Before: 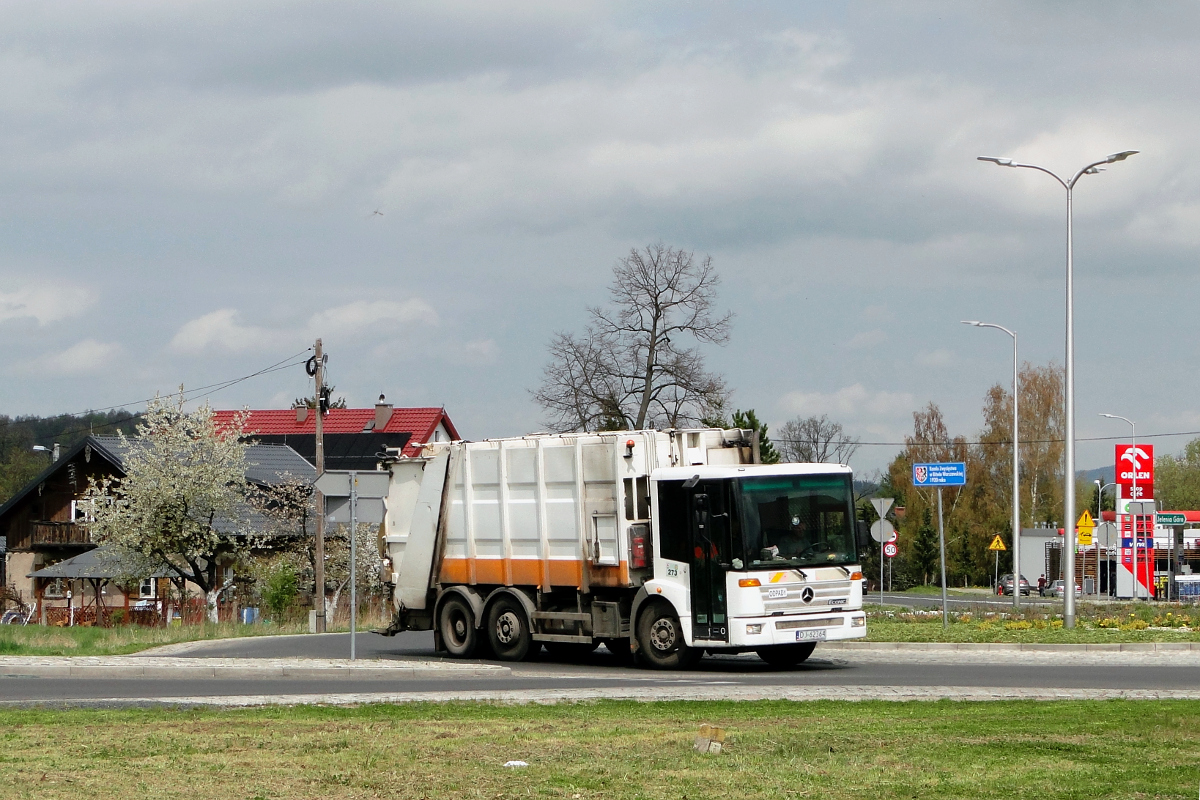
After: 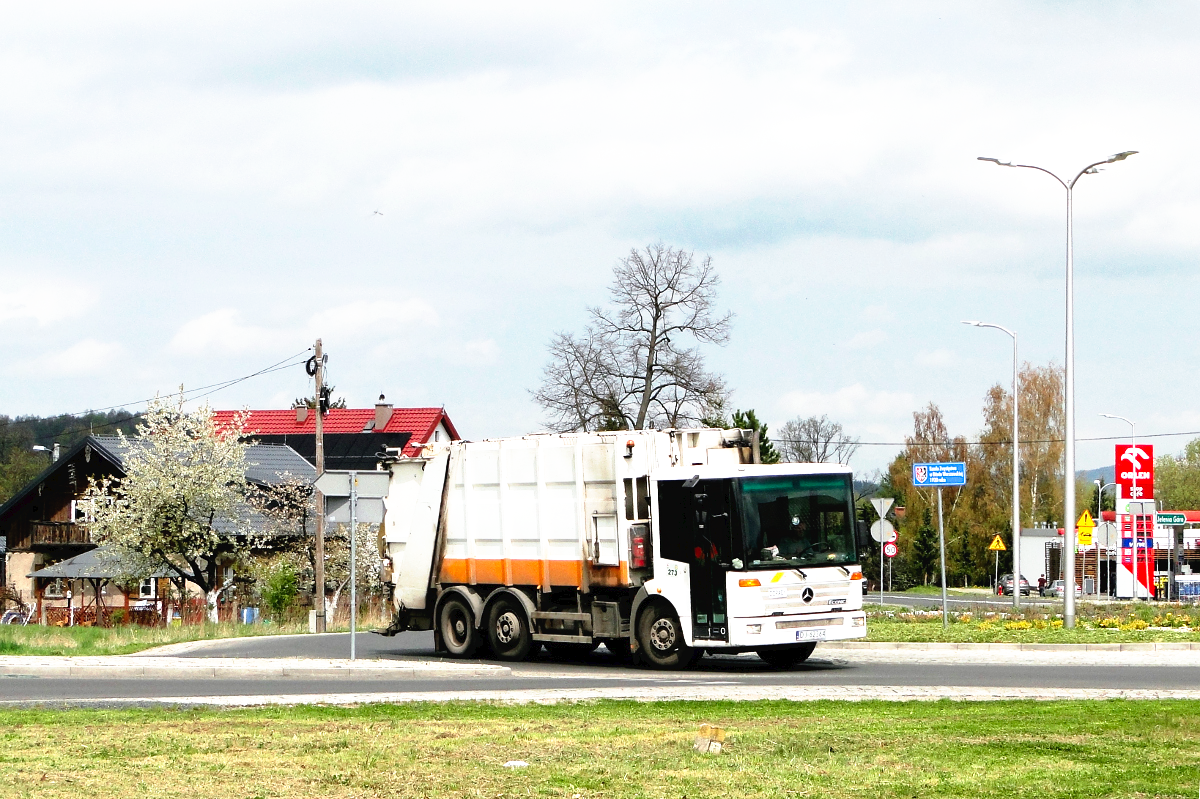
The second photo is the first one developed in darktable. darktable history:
tone curve: curves: ch0 [(0, 0) (0.003, 0.028) (0.011, 0.028) (0.025, 0.026) (0.044, 0.036) (0.069, 0.06) (0.1, 0.101) (0.136, 0.15) (0.177, 0.203) (0.224, 0.271) (0.277, 0.345) (0.335, 0.422) (0.399, 0.515) (0.468, 0.611) (0.543, 0.716) (0.623, 0.826) (0.709, 0.942) (0.801, 0.992) (0.898, 1) (1, 1)], preserve colors none
crop: bottom 0.071%
